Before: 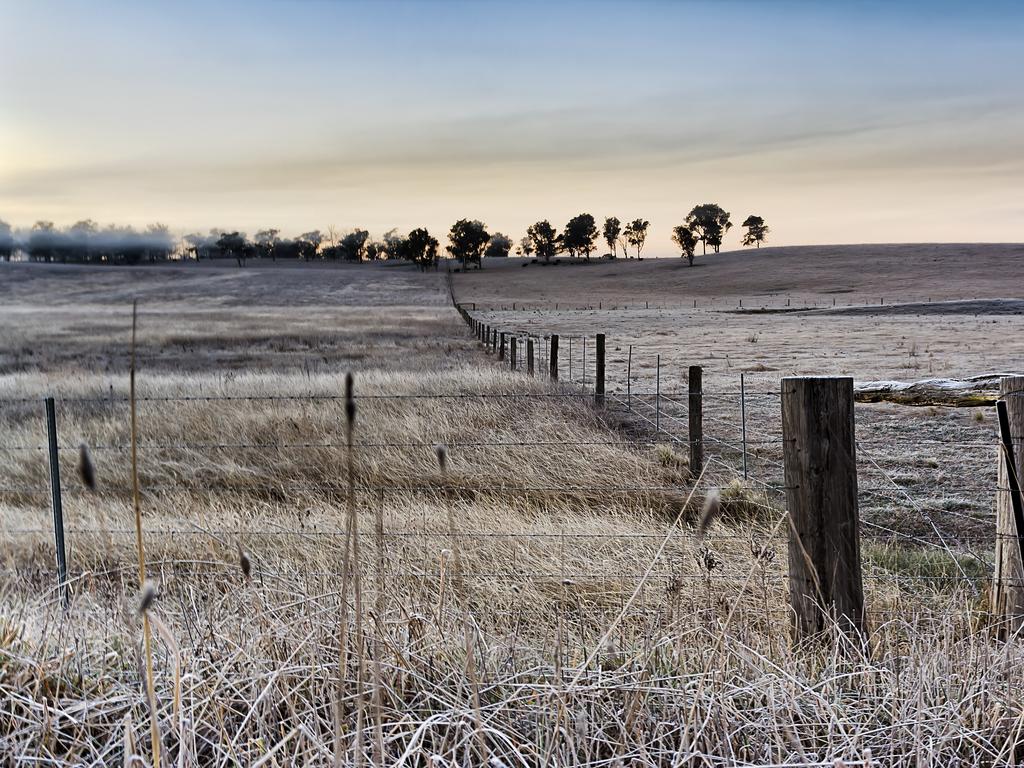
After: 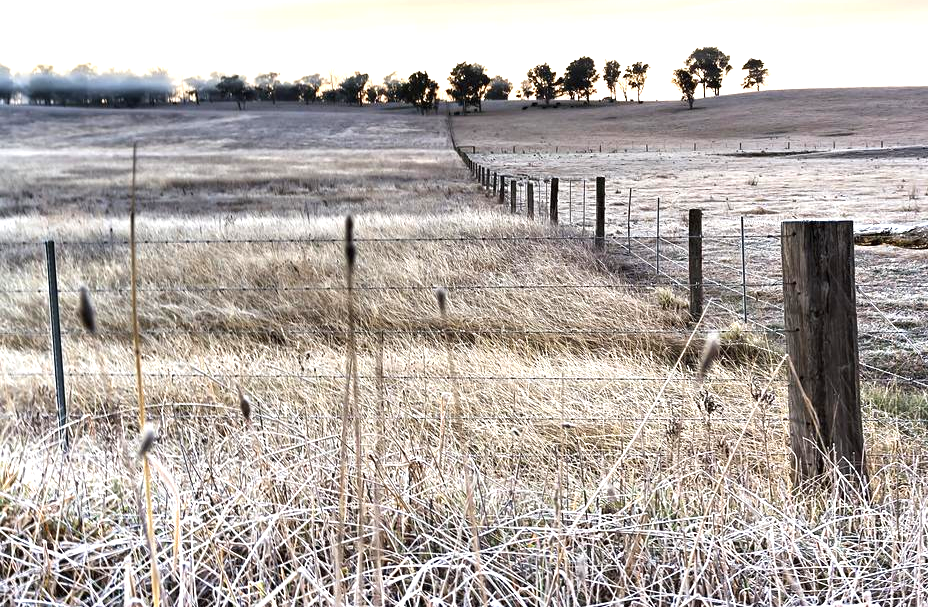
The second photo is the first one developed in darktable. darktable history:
exposure: black level correction 0, exposure 1.103 EV, compensate exposure bias true, compensate highlight preservation false
crop: top 20.55%, right 9.369%, bottom 0.326%
